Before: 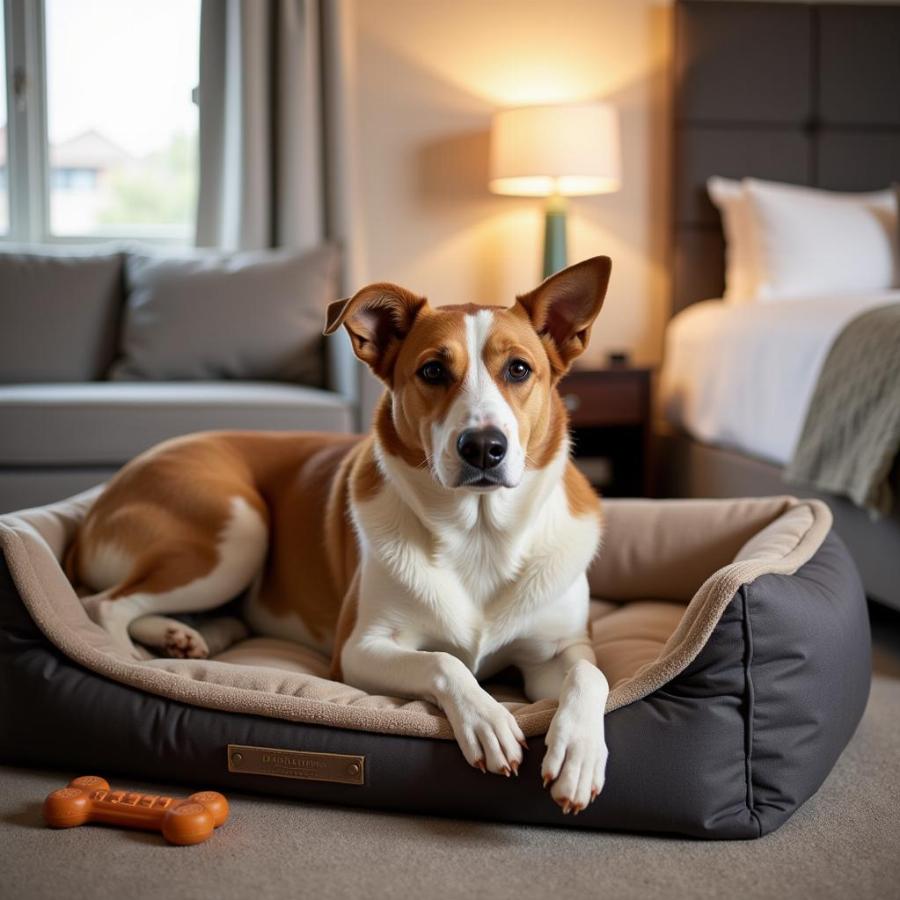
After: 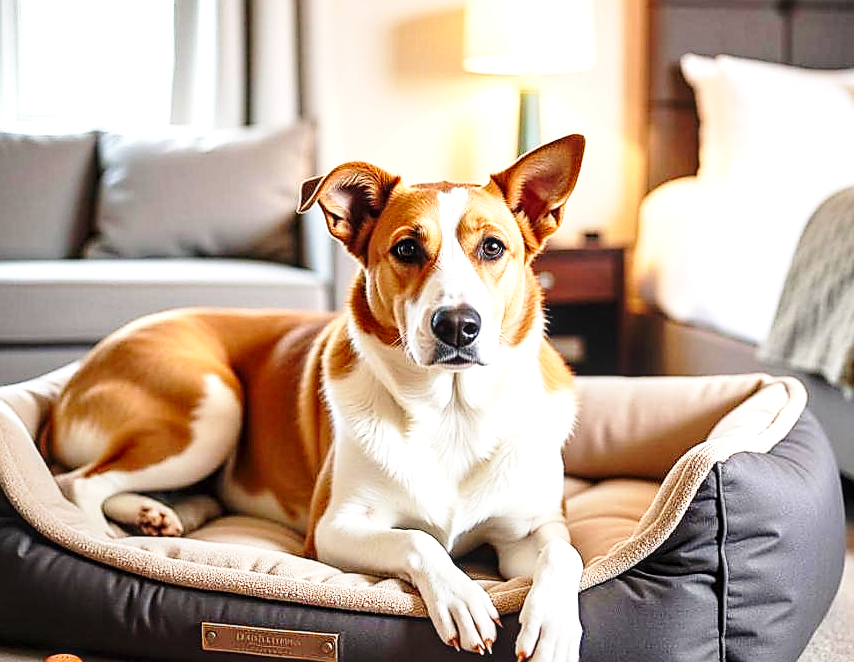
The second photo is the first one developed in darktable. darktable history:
crop and rotate: left 2.95%, top 13.59%, right 2.077%, bottom 12.772%
base curve: curves: ch0 [(0, 0) (0.028, 0.03) (0.121, 0.232) (0.46, 0.748) (0.859, 0.968) (1, 1)], preserve colors none
sharpen: radius 1.387, amount 1.259, threshold 0.746
exposure: exposure 1 EV, compensate exposure bias true, compensate highlight preservation false
local contrast: highlights 56%, shadows 53%, detail 130%, midtone range 0.456
